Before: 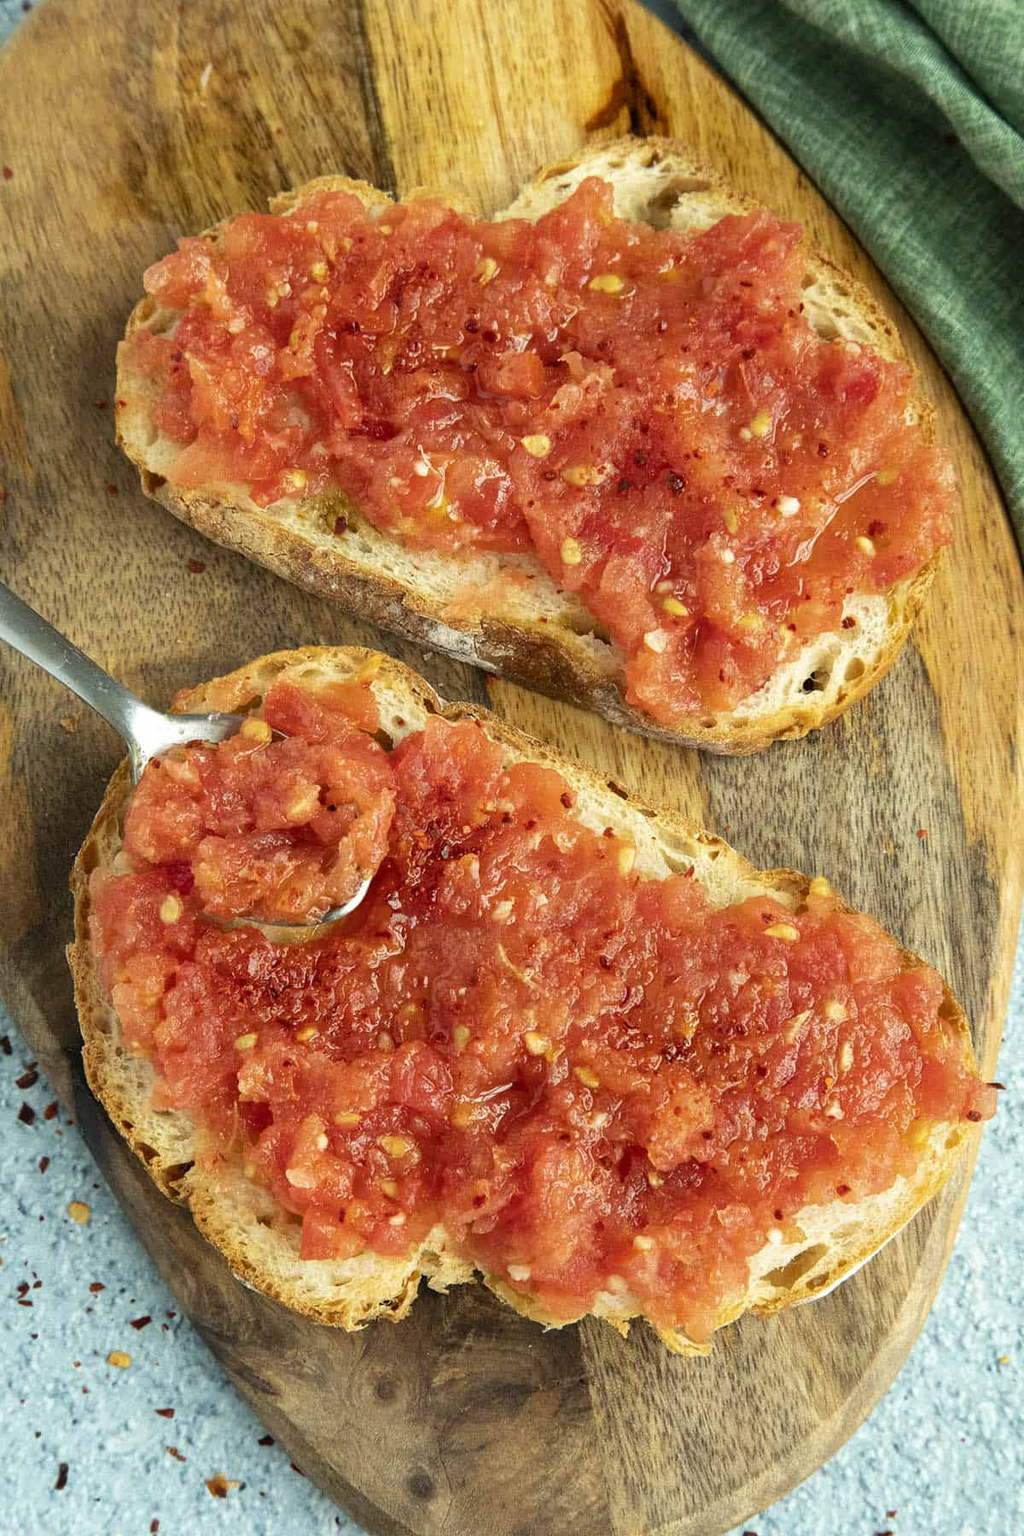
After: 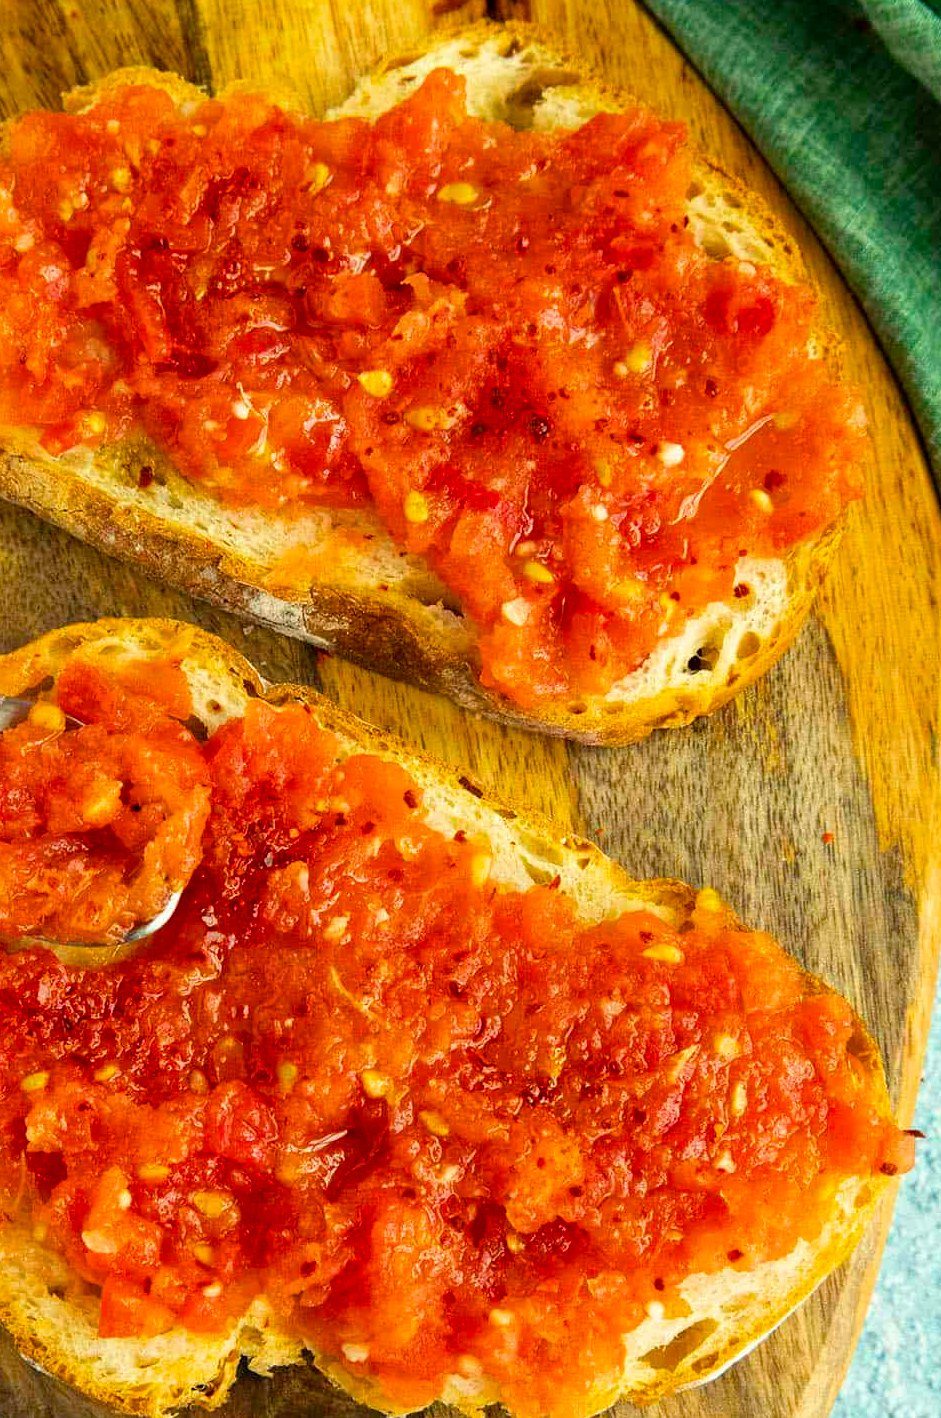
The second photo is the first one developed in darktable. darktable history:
color correction: highlights a* 0.797, highlights b* 2.85, saturation 1.08
color balance rgb: power › hue 71.43°, perceptual saturation grading › global saturation 30.077%, global vibrance 15.088%
crop and rotate: left 21.114%, top 7.773%, right 0.387%, bottom 13.402%
